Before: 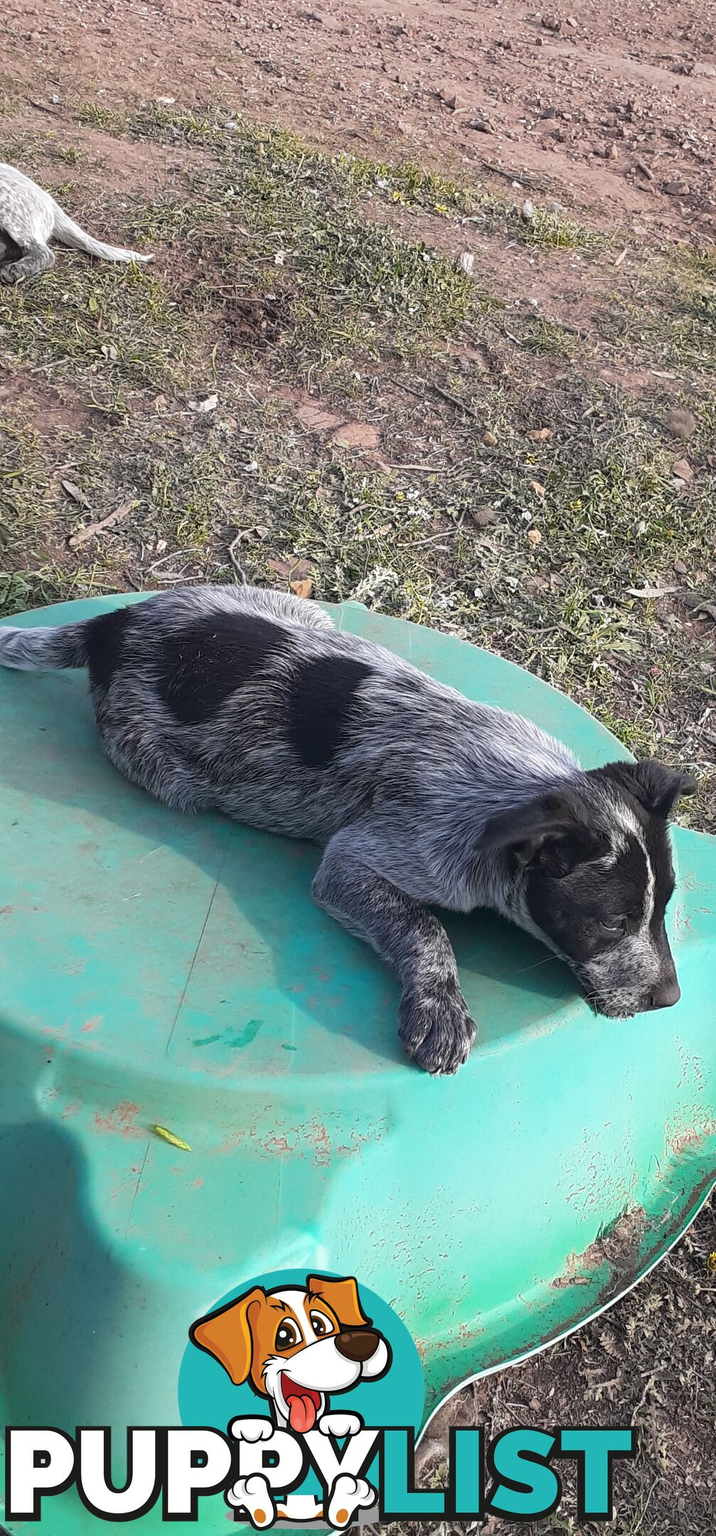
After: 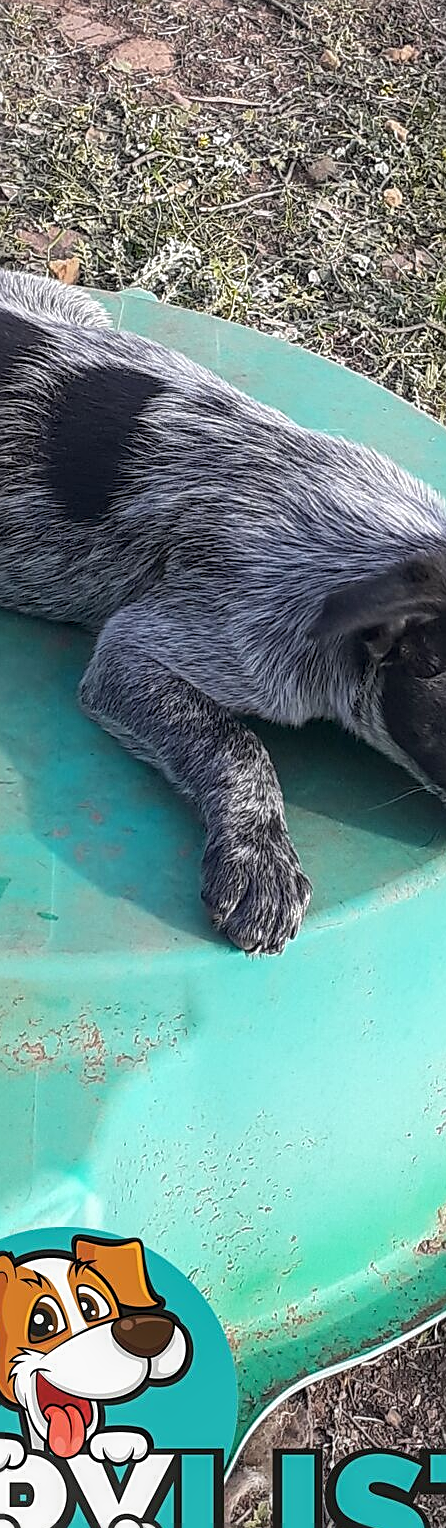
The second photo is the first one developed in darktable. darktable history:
crop: left 35.652%, top 25.826%, right 19.977%, bottom 3.388%
sharpen: on, module defaults
local contrast: on, module defaults
